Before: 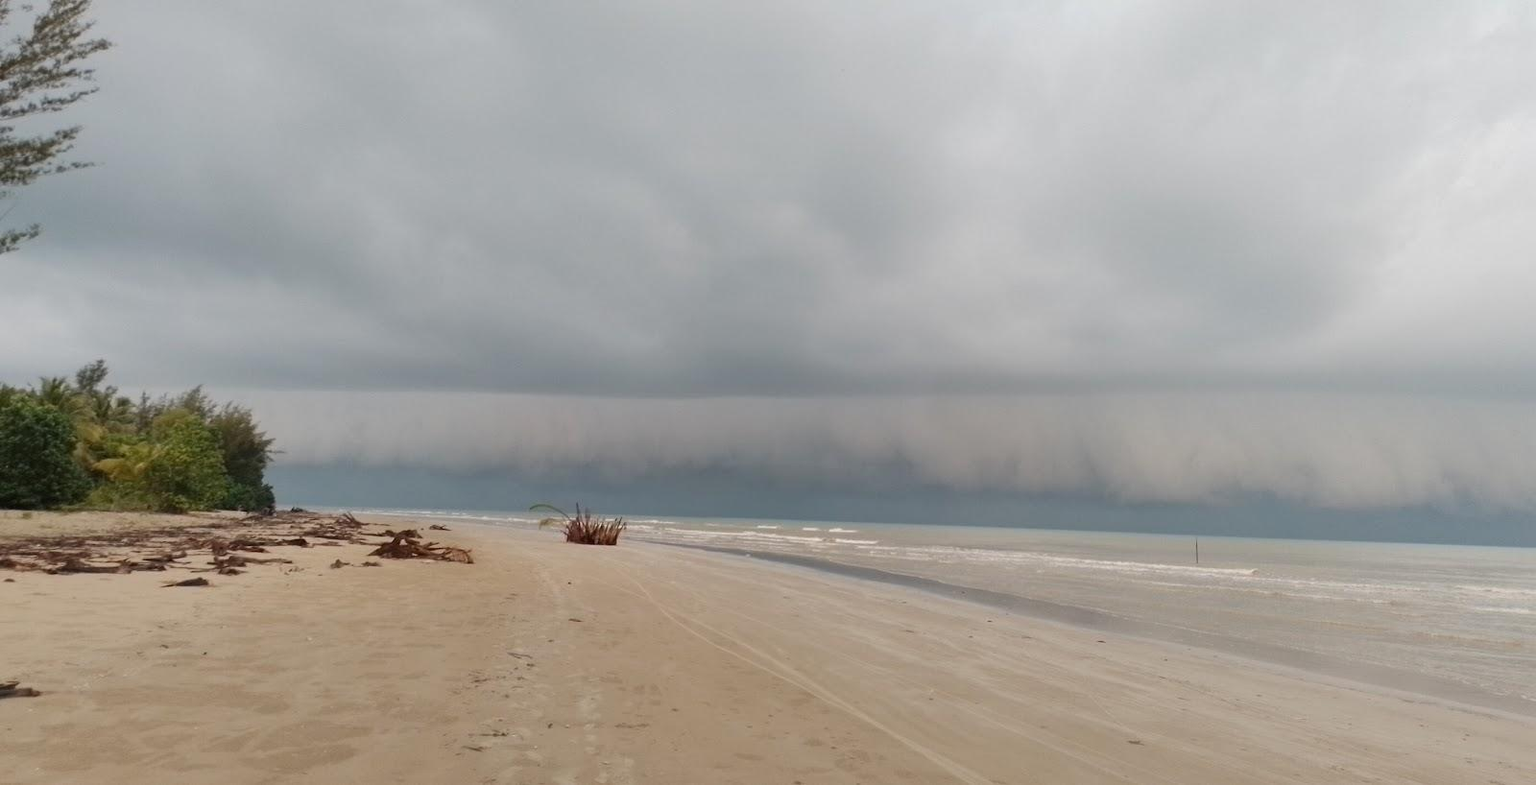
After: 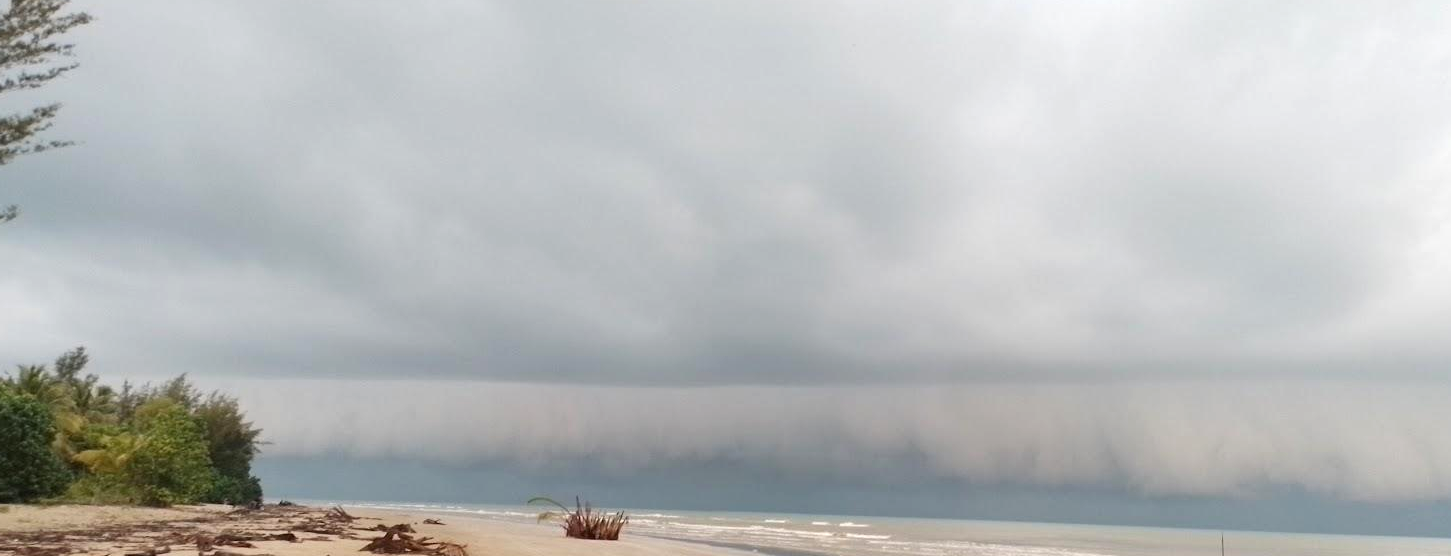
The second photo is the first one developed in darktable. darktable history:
exposure: exposure 0.457 EV, compensate highlight preservation false
crop: left 1.557%, top 3.429%, right 7.732%, bottom 28.483%
